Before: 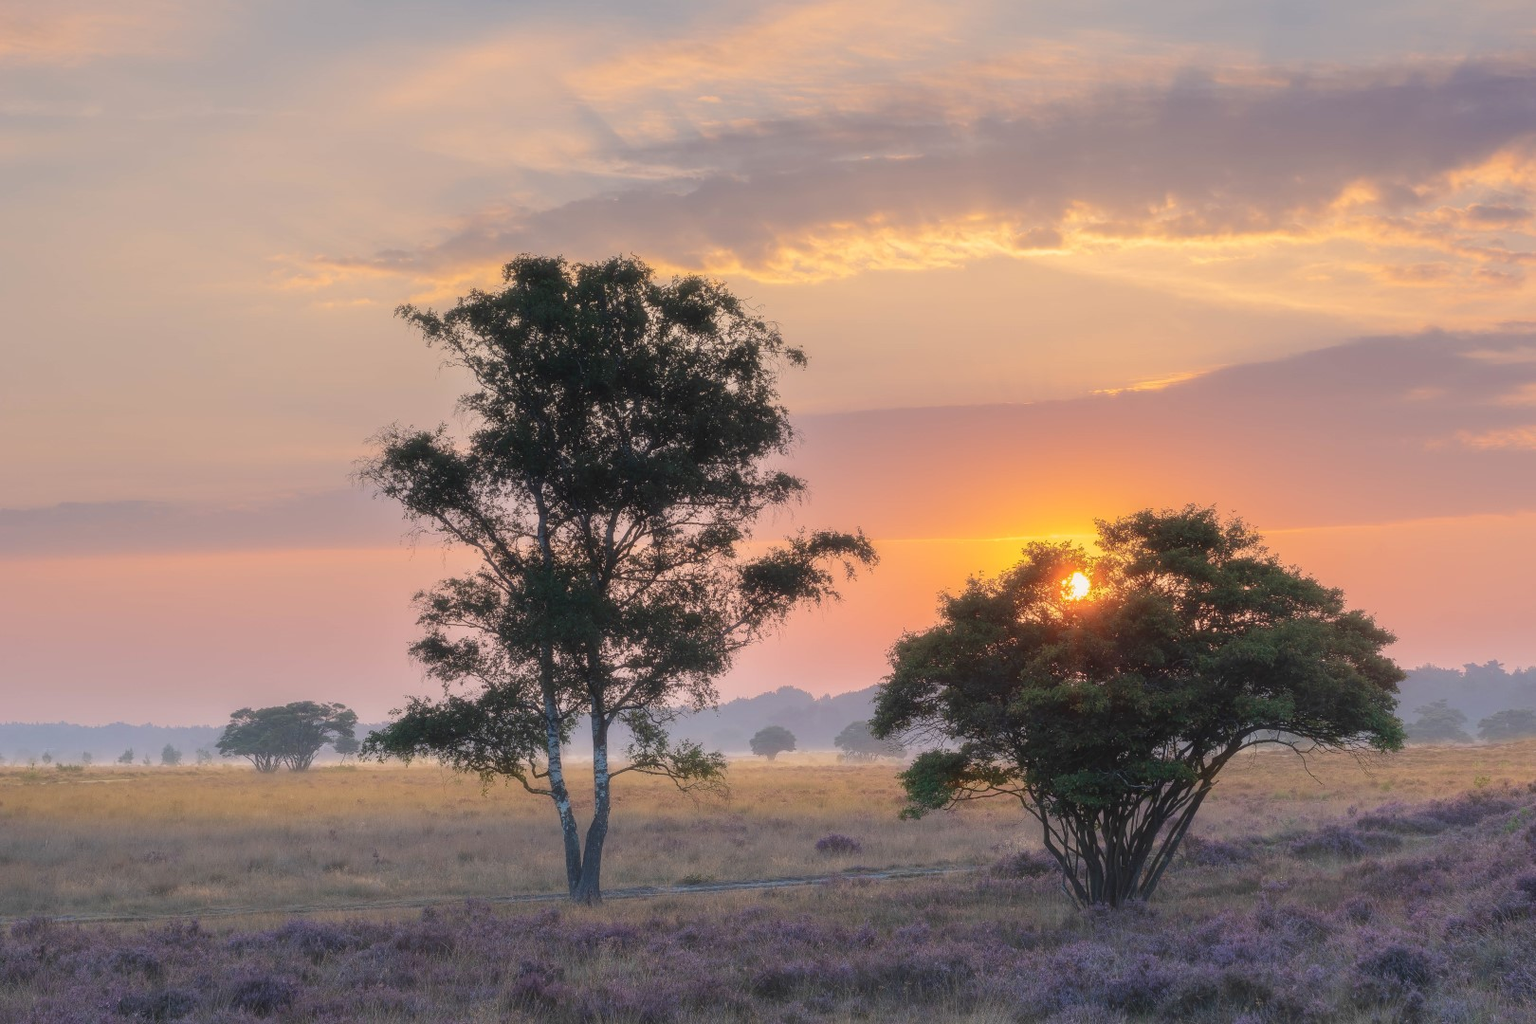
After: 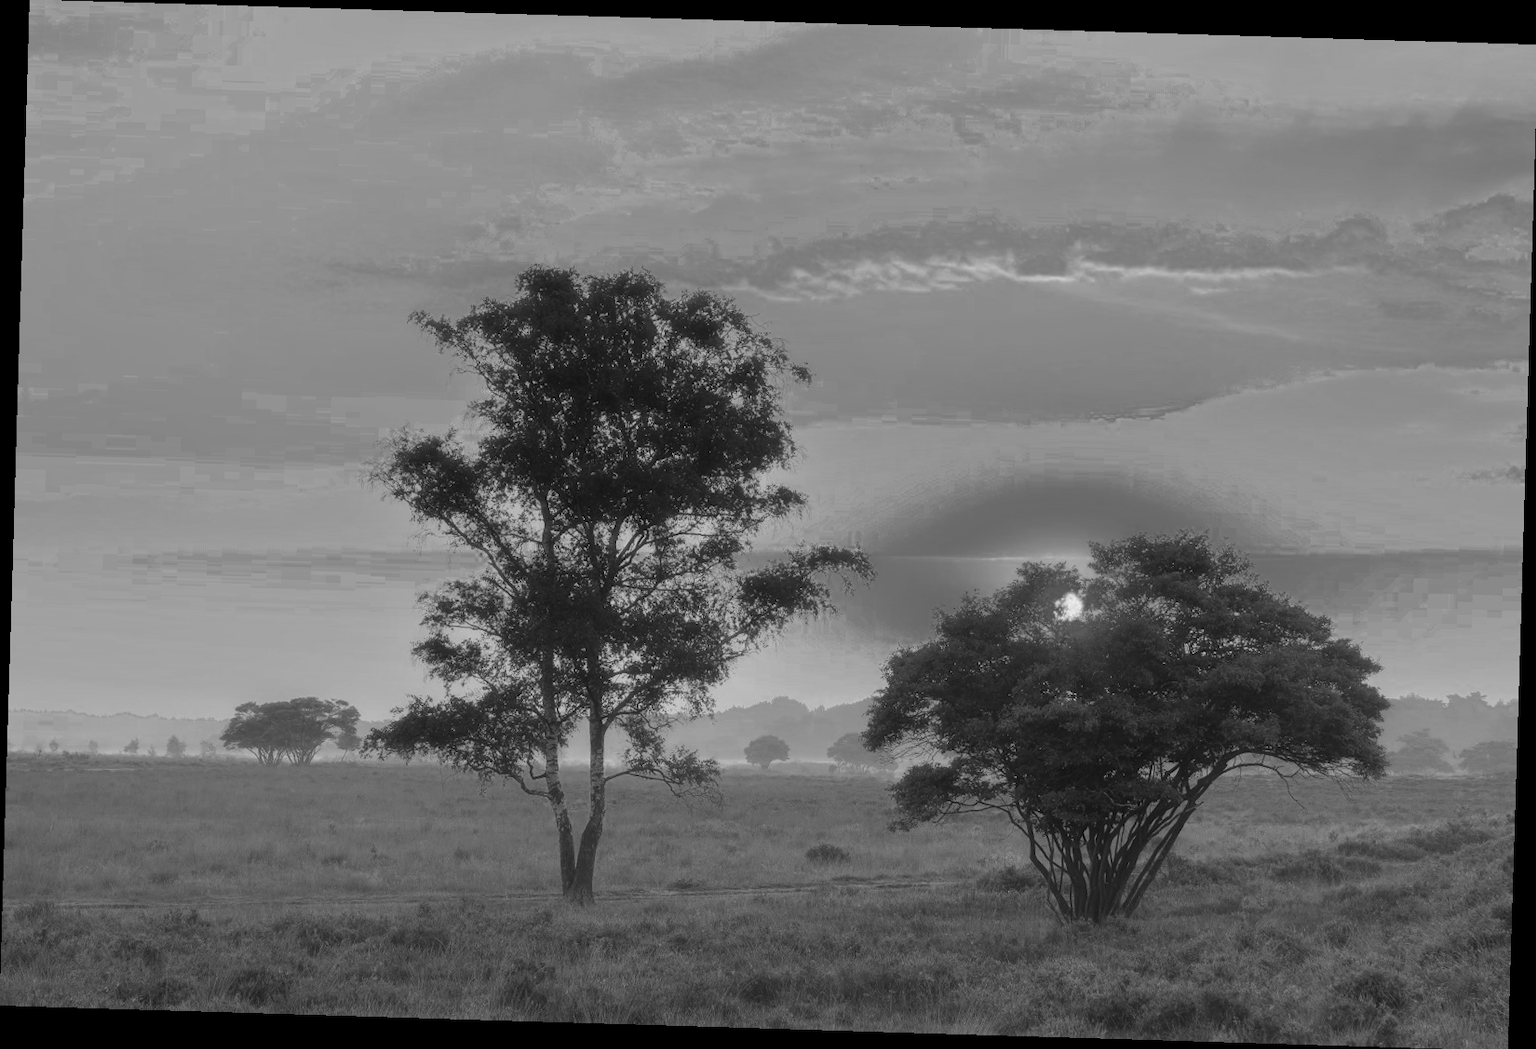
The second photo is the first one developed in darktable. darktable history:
color zones: curves: ch0 [(0.002, 0.589) (0.107, 0.484) (0.146, 0.249) (0.217, 0.352) (0.309, 0.525) (0.39, 0.404) (0.455, 0.169) (0.597, 0.055) (0.724, 0.212) (0.775, 0.691) (0.869, 0.571) (1, 0.587)]; ch1 [(0, 0) (0.143, 0) (0.286, 0) (0.429, 0) (0.571, 0) (0.714, 0) (0.857, 0)]
exposure: exposure -0.153 EV, compensate highlight preservation false
rotate and perspective: rotation 1.72°, automatic cropping off
